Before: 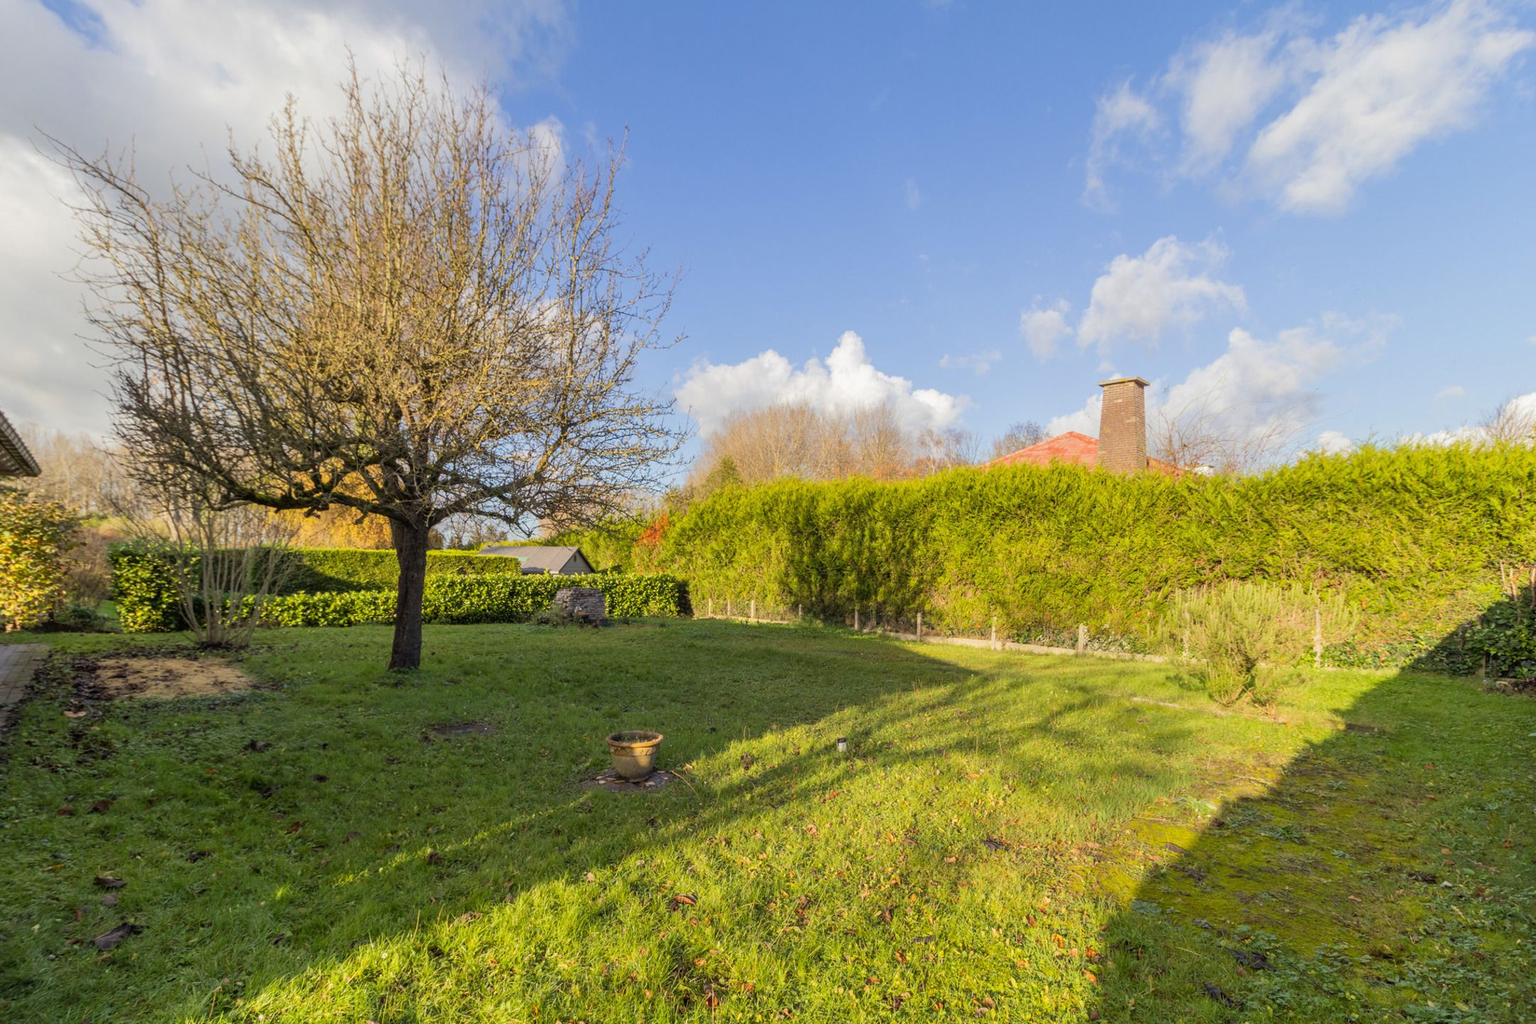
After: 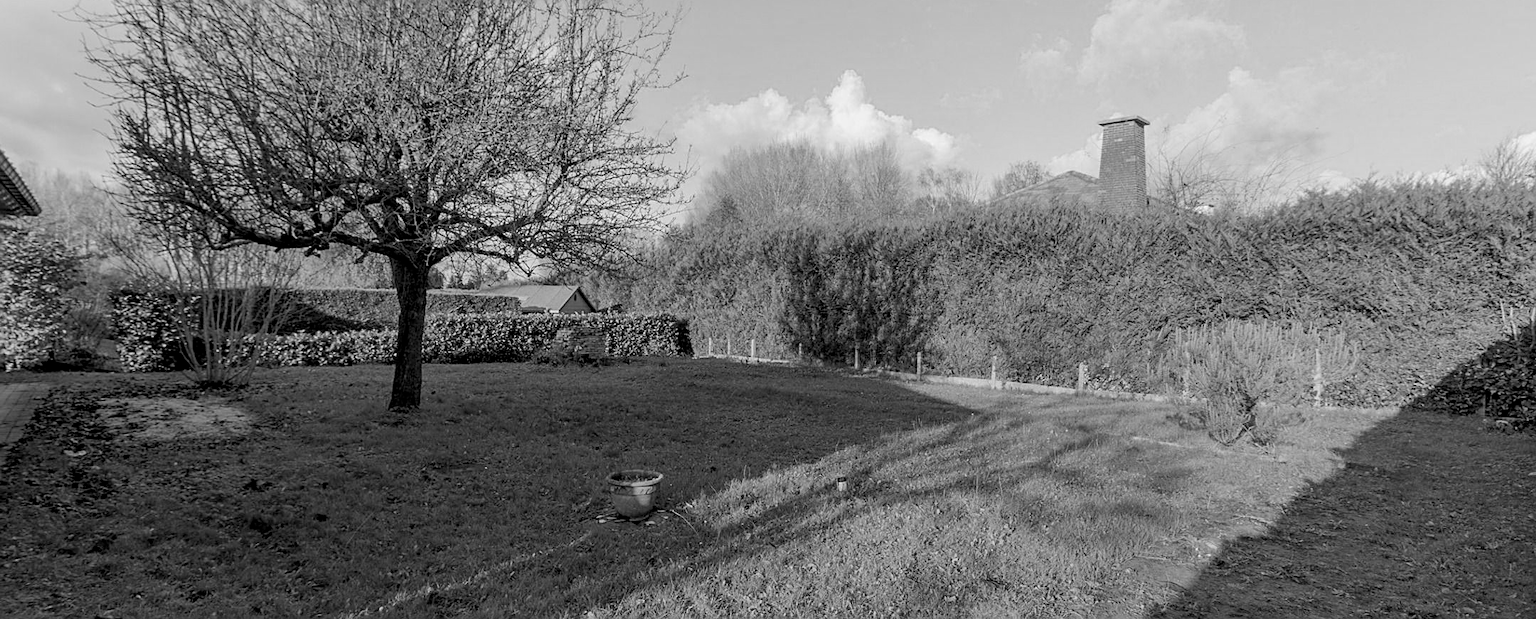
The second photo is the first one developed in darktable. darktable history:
sharpen: on, module defaults
exposure: black level correction 0.01, exposure 0.008 EV, compensate exposure bias true, compensate highlight preservation false
crop and rotate: top 25.504%, bottom 13.967%
color calibration: output gray [0.253, 0.26, 0.487, 0], illuminant as shot in camera, x 0.358, y 0.361, temperature 4580.98 K
